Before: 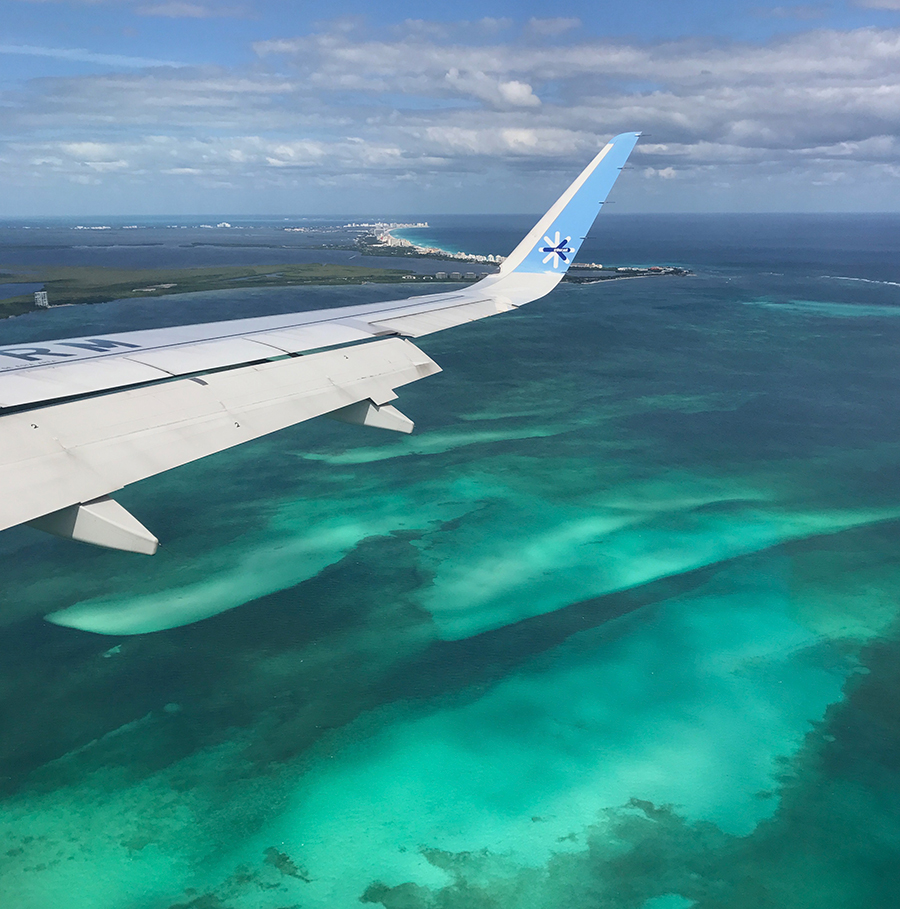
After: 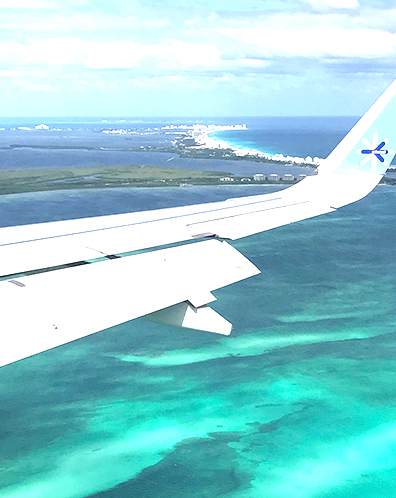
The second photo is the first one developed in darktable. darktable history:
exposure: black level correction 0, exposure 1.45 EV, compensate exposure bias true, compensate highlight preservation false
tone equalizer: on, module defaults
crop: left 20.248%, top 10.86%, right 35.675%, bottom 34.321%
